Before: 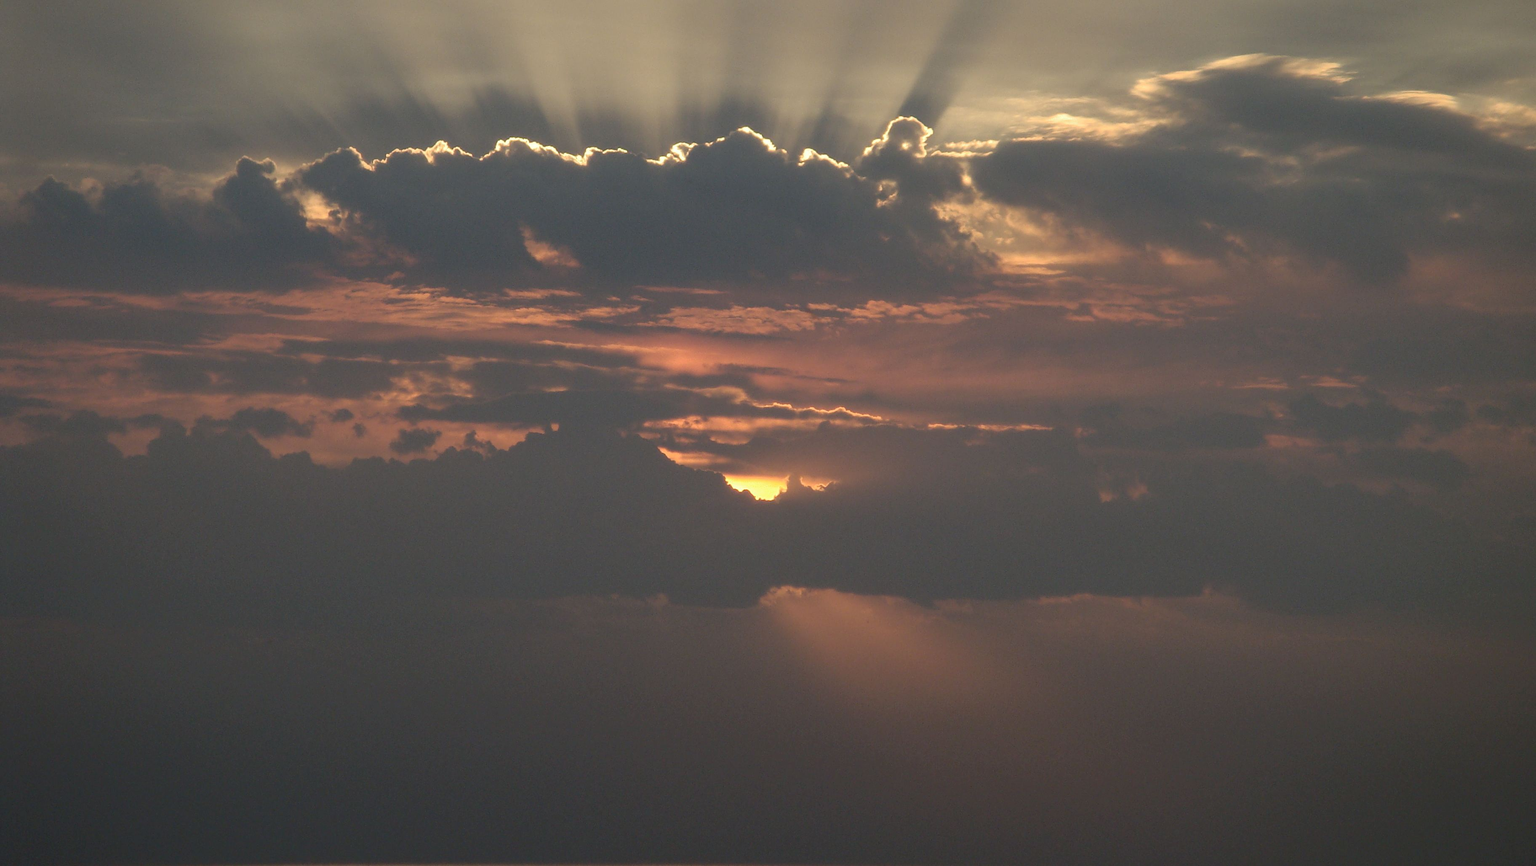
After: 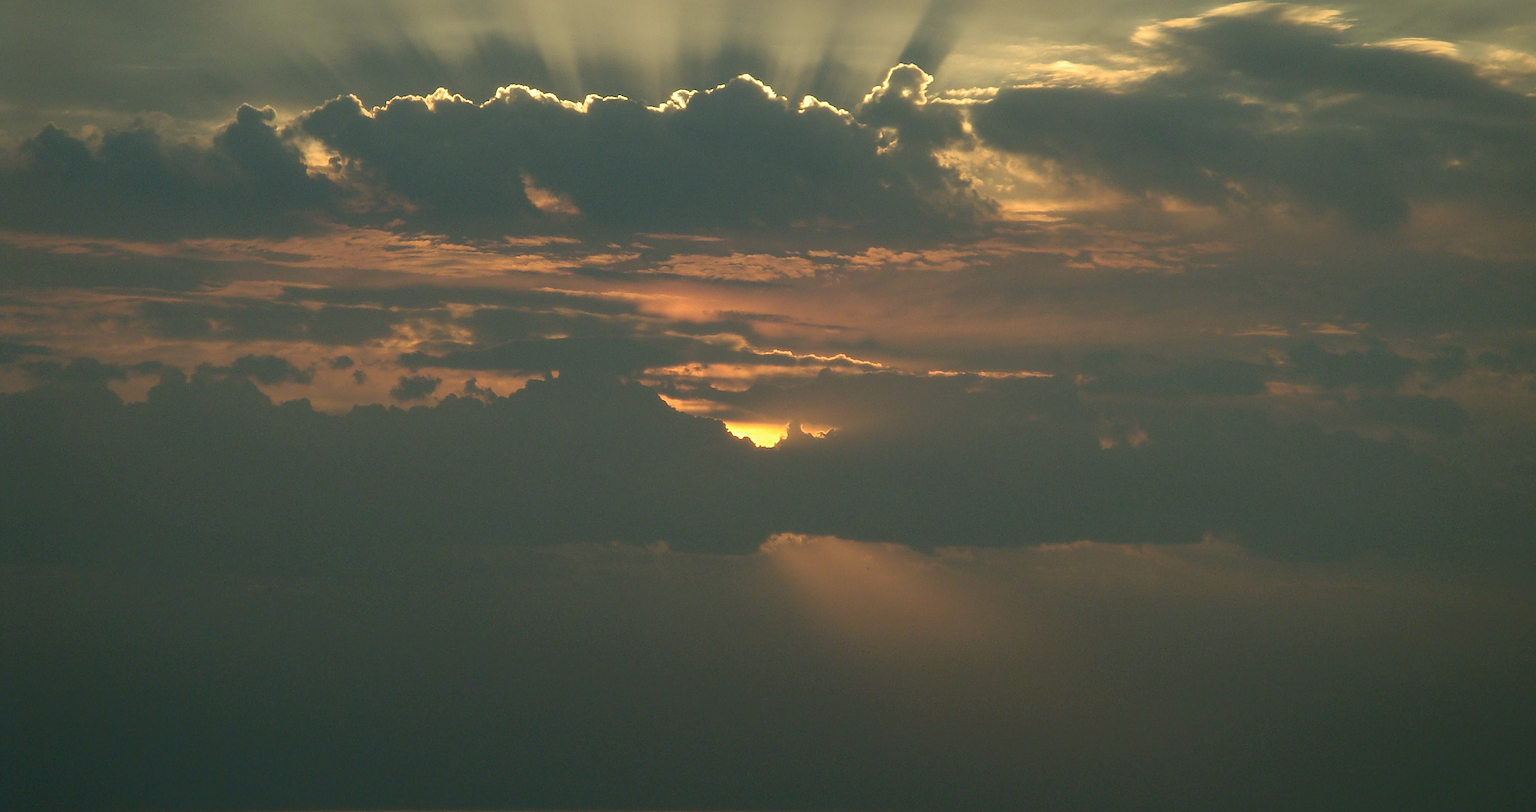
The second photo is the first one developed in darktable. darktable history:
color correction: highlights a* -0.432, highlights b* 9.55, shadows a* -8.86, shadows b* 1.34
sharpen: on, module defaults
crop and rotate: top 6.146%
